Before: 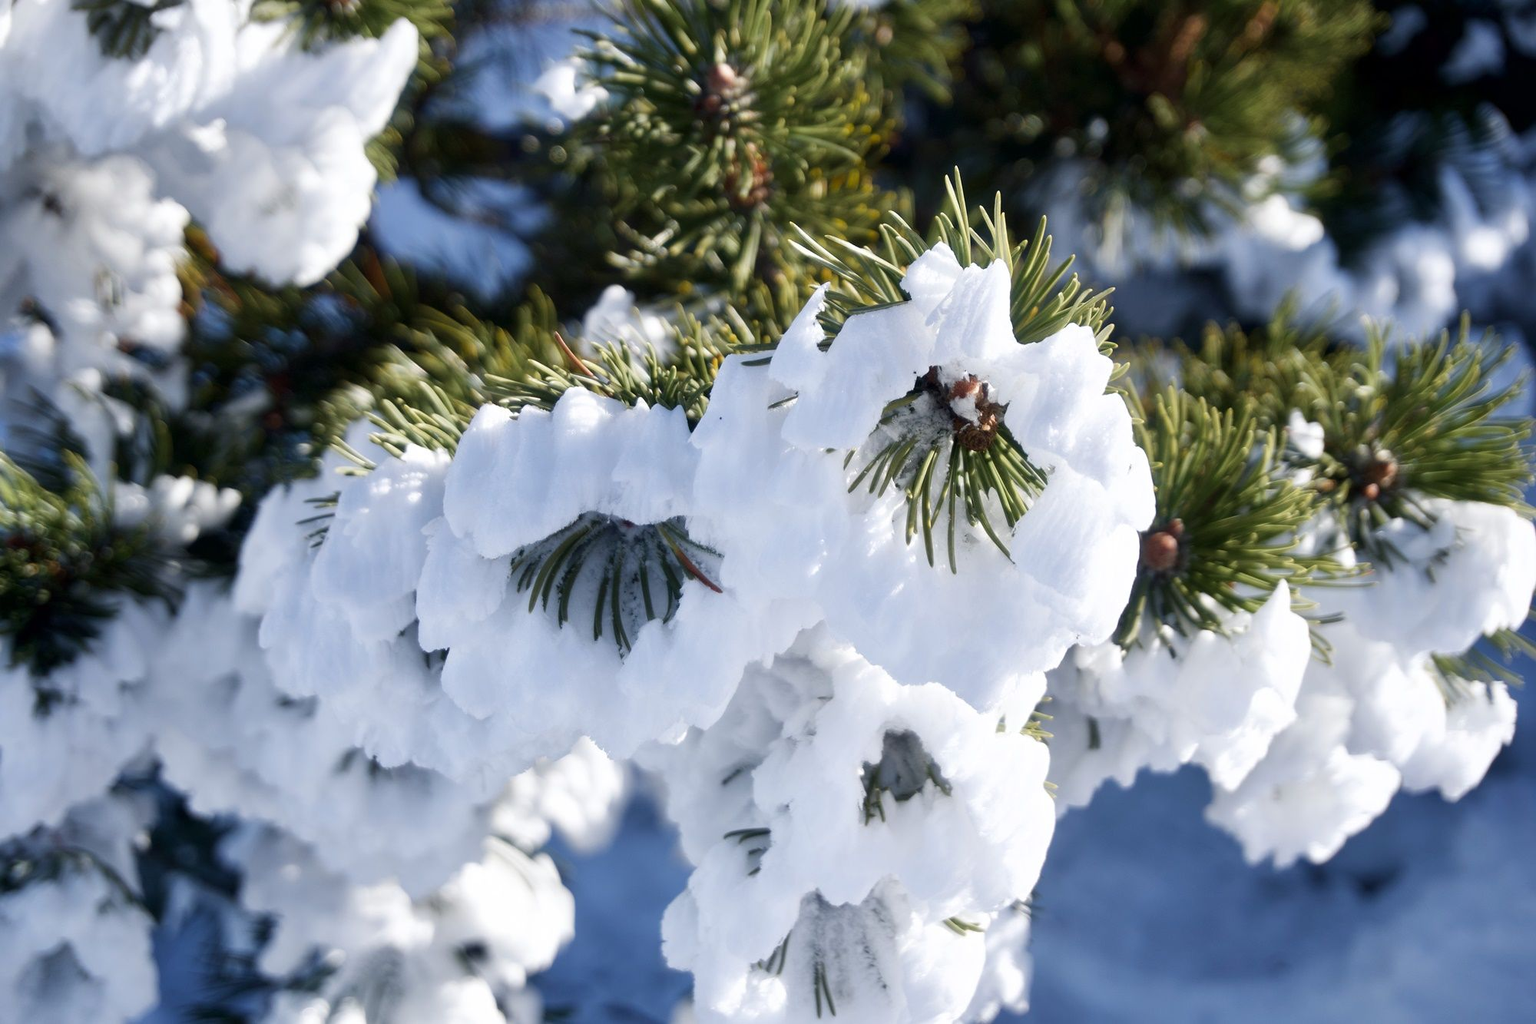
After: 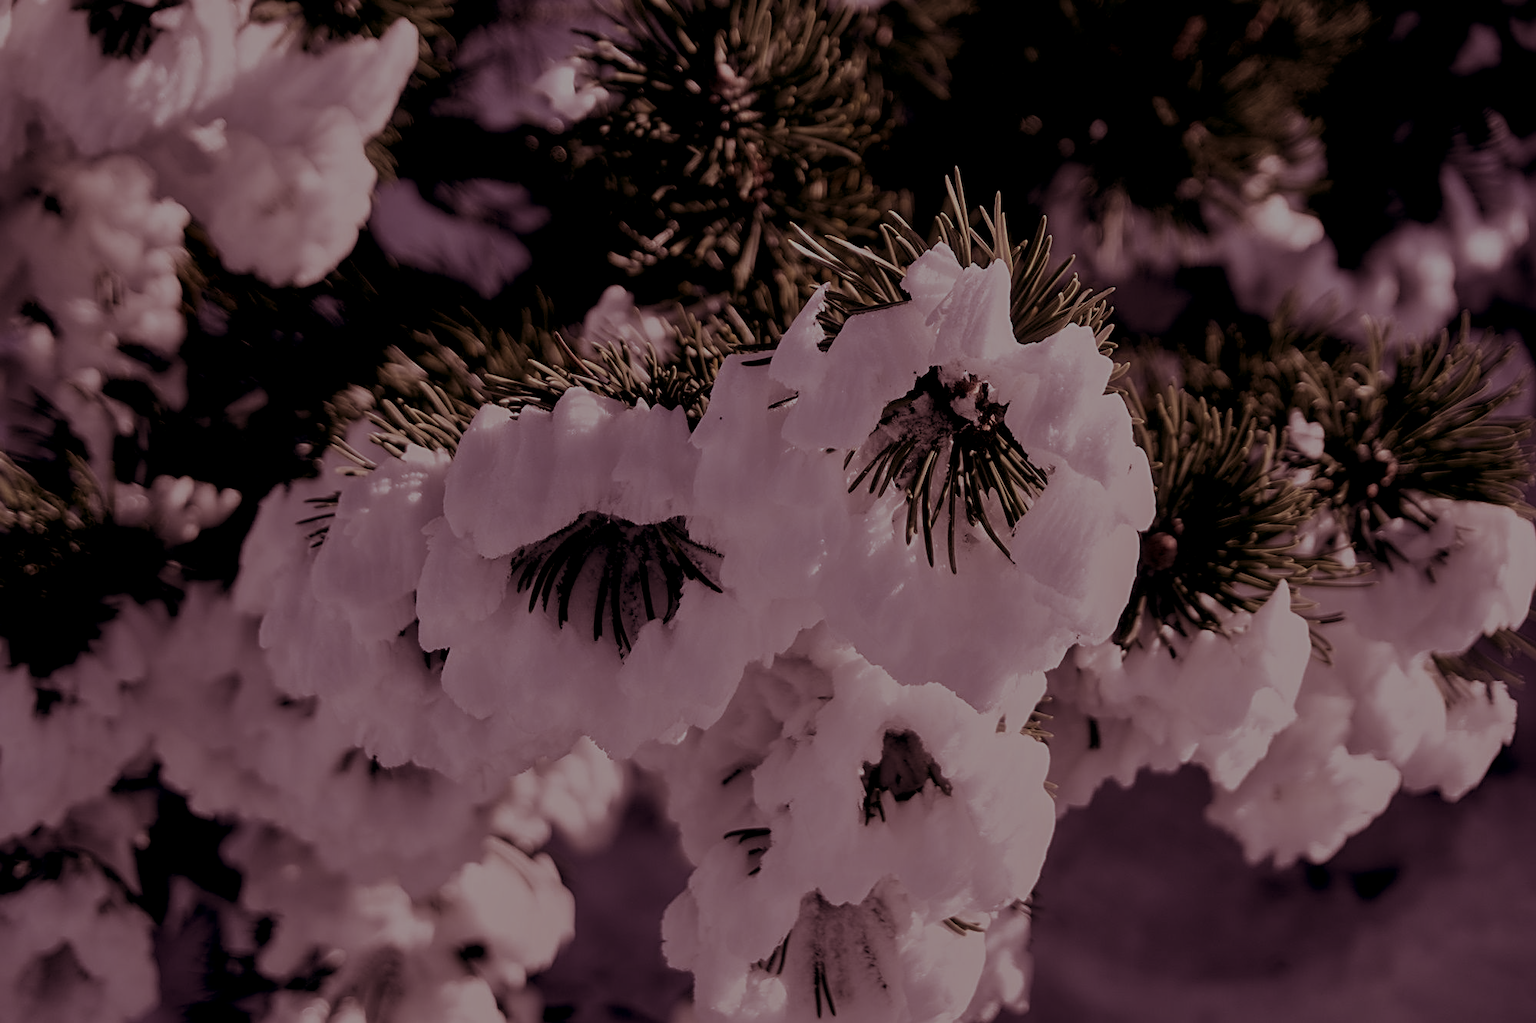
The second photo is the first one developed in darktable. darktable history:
split-toning: on, module defaults
exposure: exposure -2.446 EV, compensate highlight preservation false
sharpen: radius 2.767
local contrast: highlights 60%, shadows 60%, detail 160%
